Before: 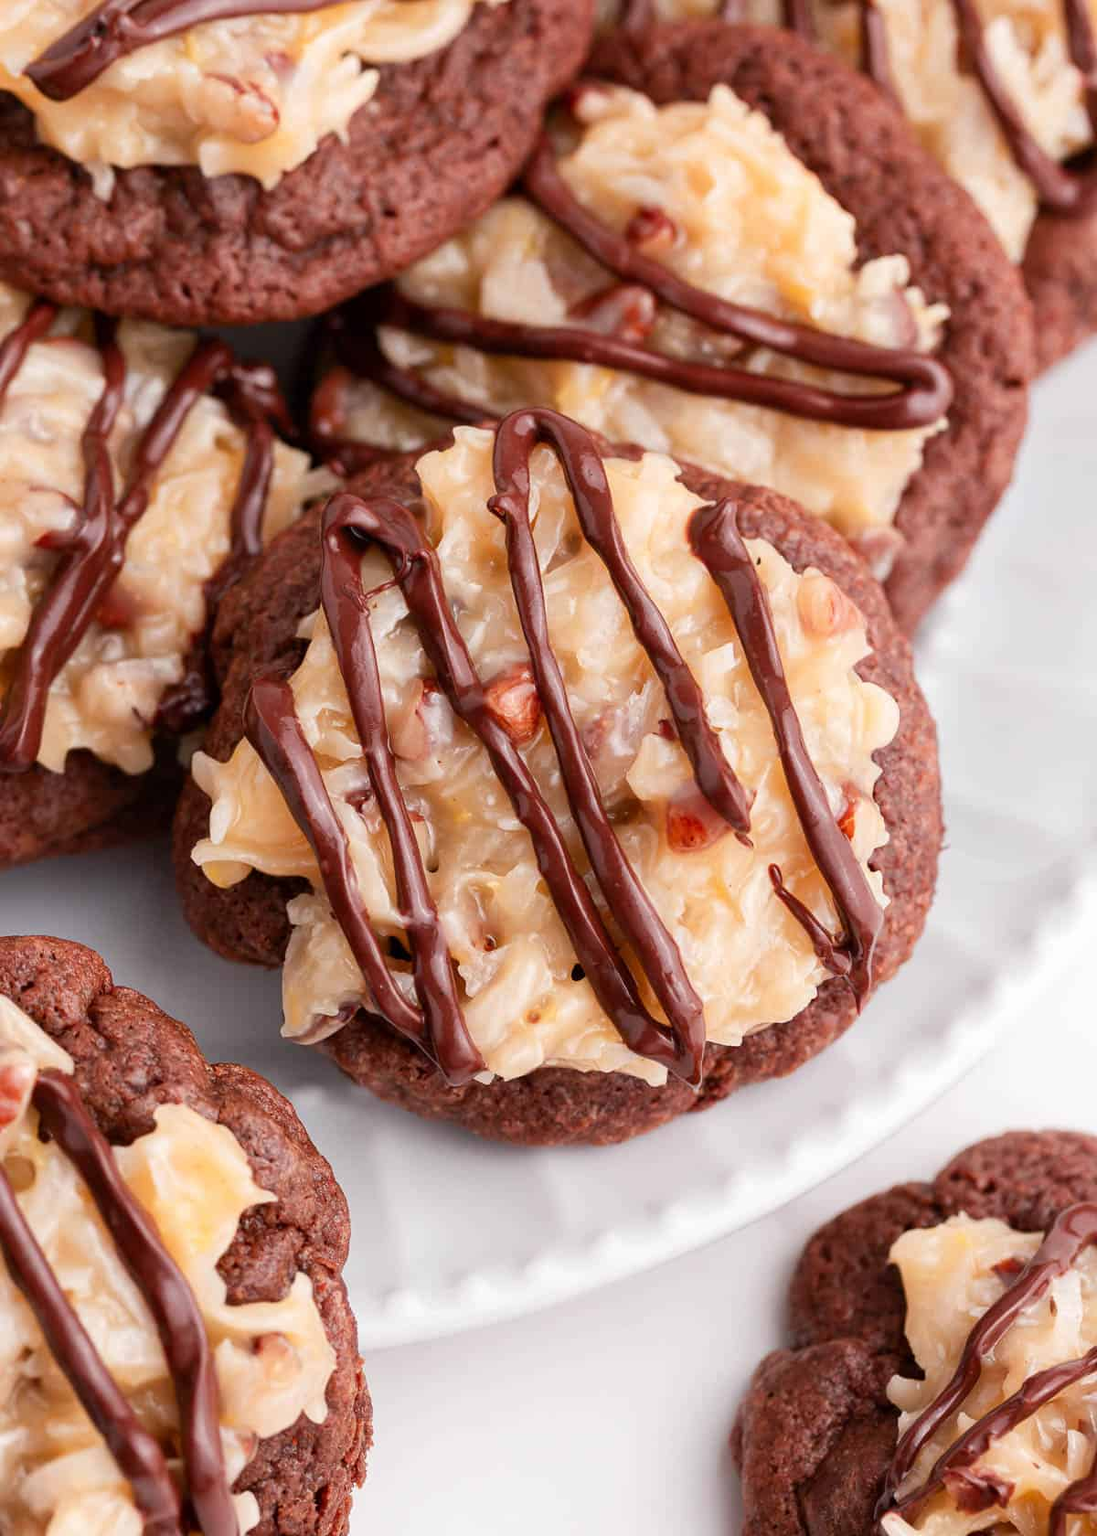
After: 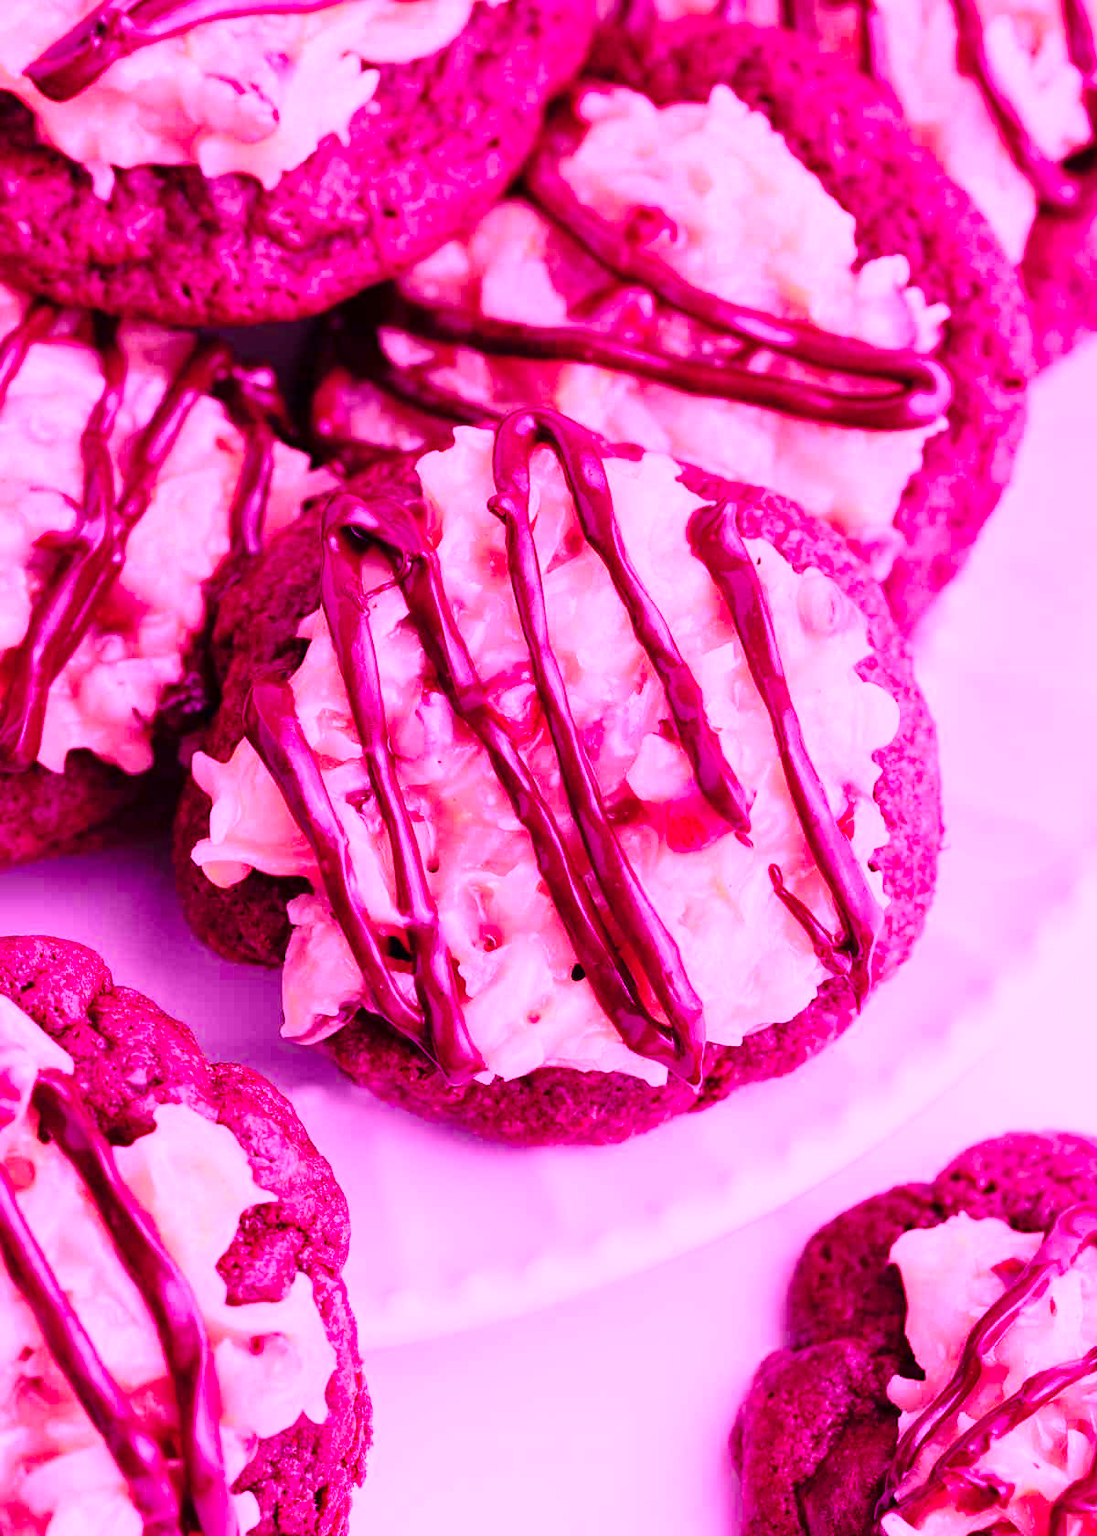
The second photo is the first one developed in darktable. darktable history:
color calibration: output R [0.972, 0.068, -0.094, 0], output G [-0.178, 1.216, -0.086, 0], output B [0.095, -0.136, 0.98, 0], illuminant custom, x 0.262, y 0.52, temperature 7007.66 K
base curve: curves: ch0 [(0, 0) (0.028, 0.03) (0.121, 0.232) (0.46, 0.748) (0.859, 0.968) (1, 1)], preserve colors none
